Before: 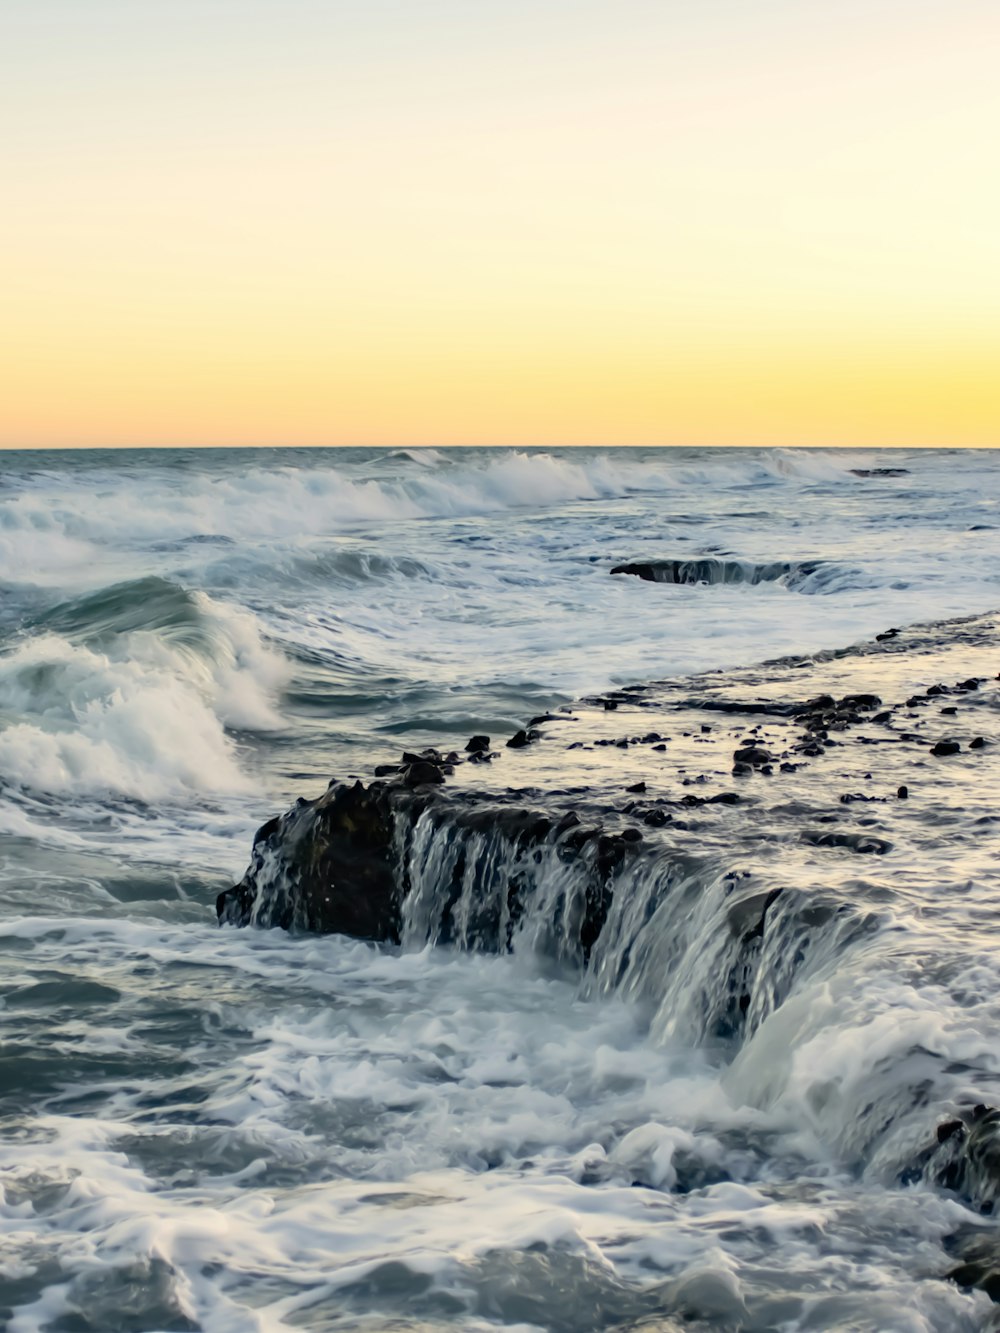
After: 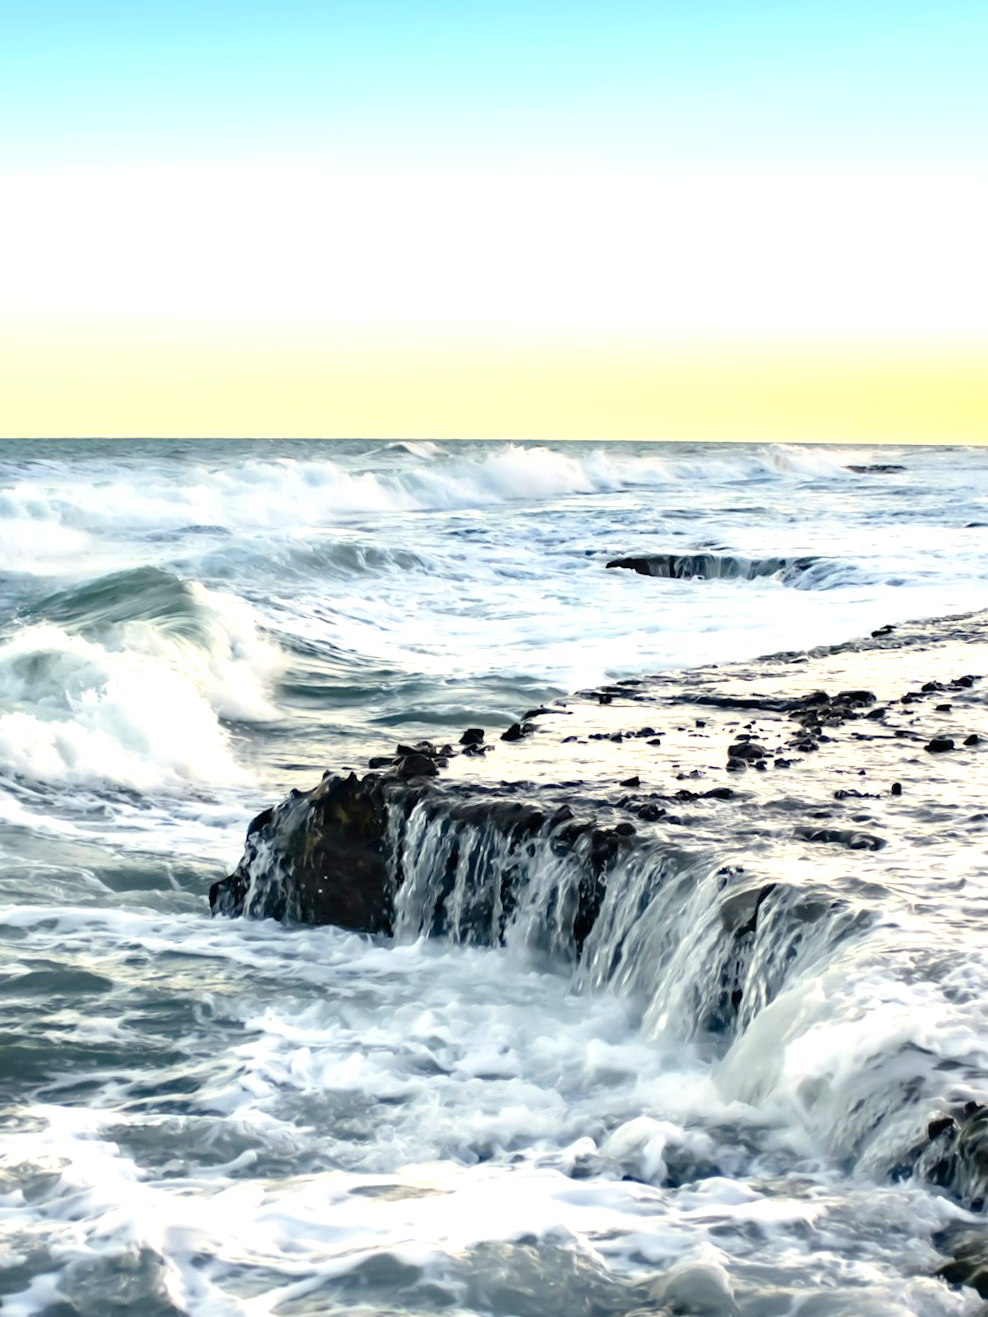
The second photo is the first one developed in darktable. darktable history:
crop and rotate: angle -0.5°
graduated density: density 2.02 EV, hardness 44%, rotation 0.374°, offset 8.21, hue 208.8°, saturation 97%
exposure: exposure 1 EV, compensate highlight preservation false
